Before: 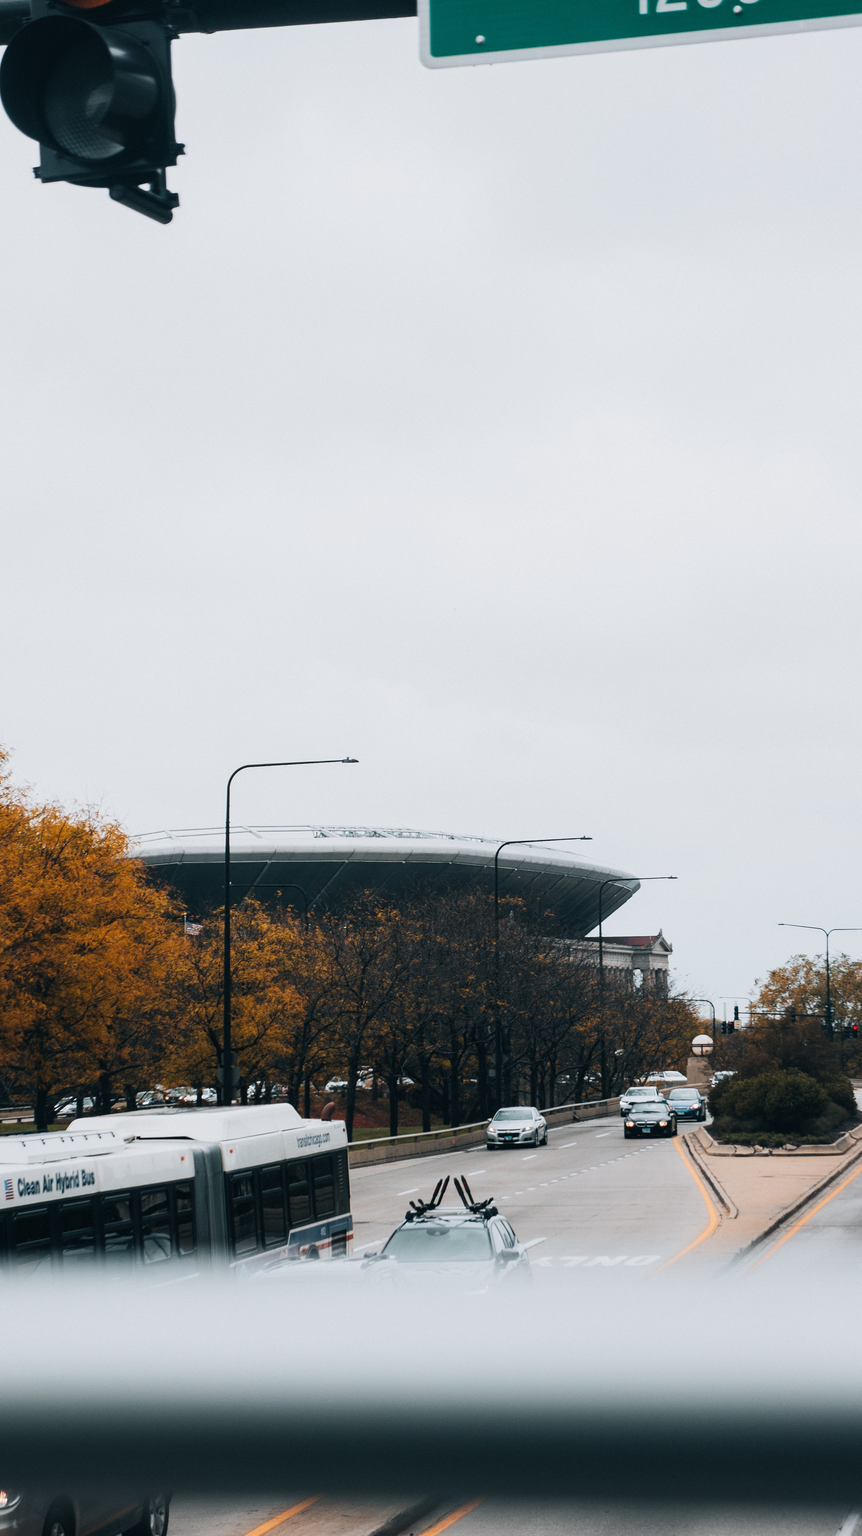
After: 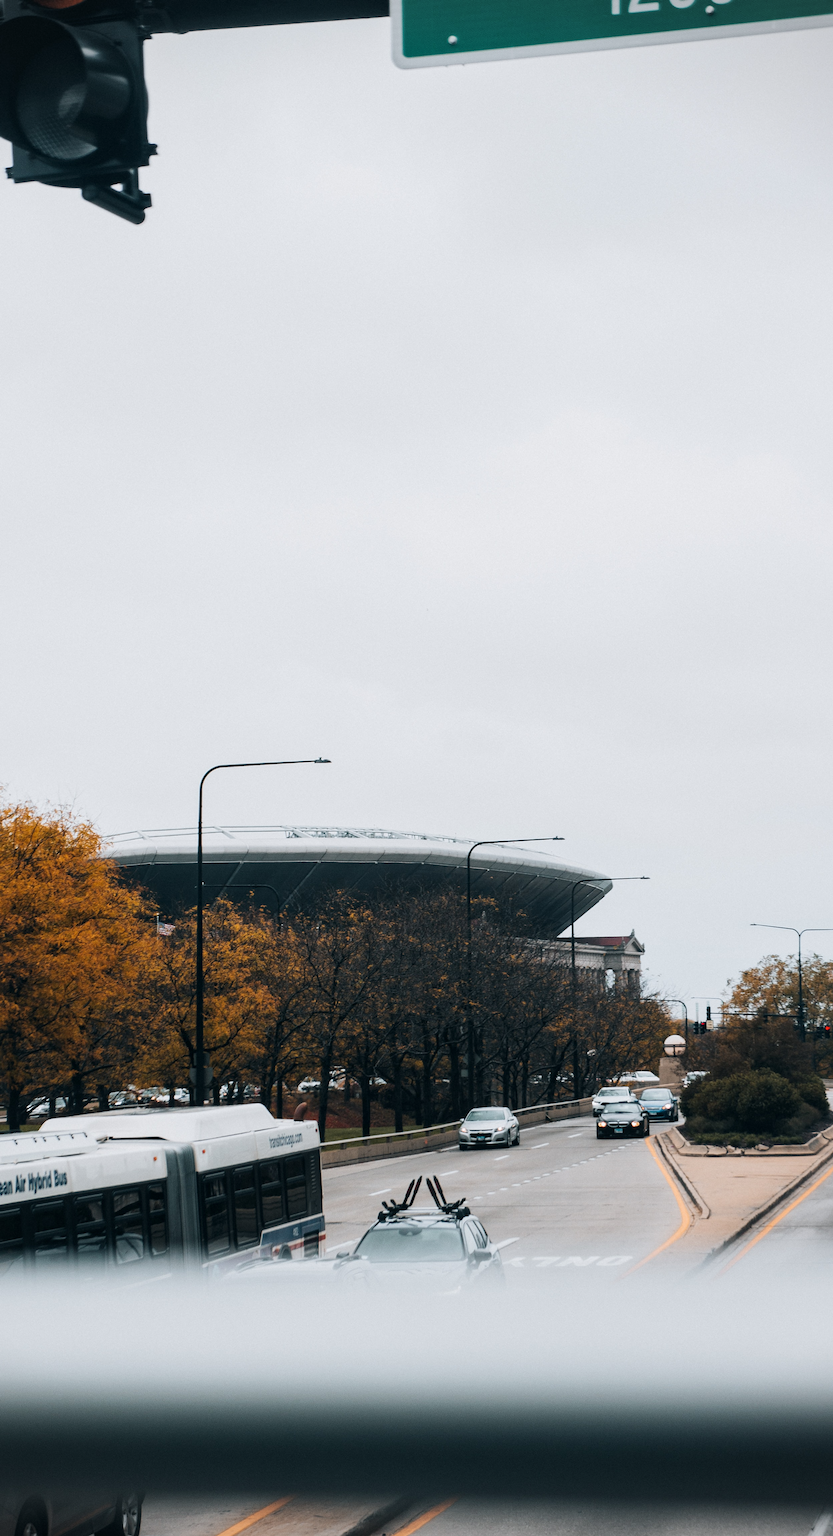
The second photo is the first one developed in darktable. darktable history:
local contrast: mode bilateral grid, contrast 20, coarseness 50, detail 120%, midtone range 0.2
vignetting: fall-off start 91.19%
crop and rotate: left 3.238%
